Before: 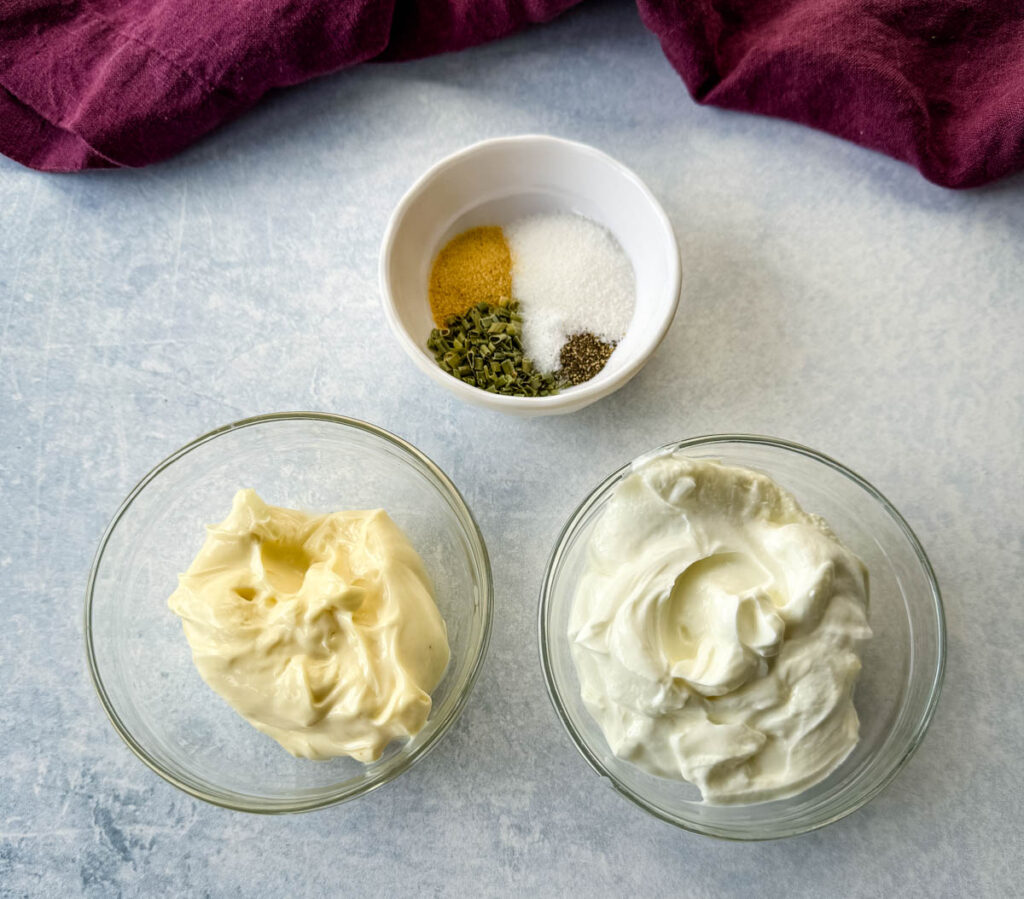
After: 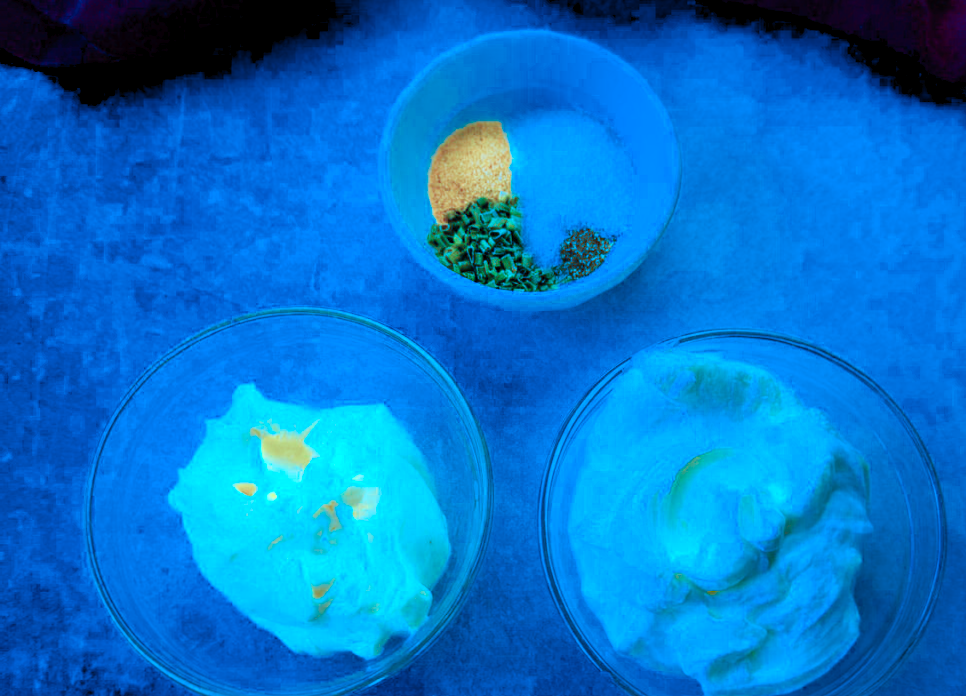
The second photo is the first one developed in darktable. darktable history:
tone curve: curves: ch0 [(0, 0) (0.003, 0.013) (0.011, 0.016) (0.025, 0.023) (0.044, 0.036) (0.069, 0.051) (0.1, 0.076) (0.136, 0.107) (0.177, 0.145) (0.224, 0.186) (0.277, 0.246) (0.335, 0.311) (0.399, 0.378) (0.468, 0.462) (0.543, 0.548) (0.623, 0.636) (0.709, 0.728) (0.801, 0.816) (0.898, 0.9) (1, 1)], preserve colors none
crop and rotate: angle 0.095°, top 11.704%, right 5.486%, bottom 10.69%
color calibration: output R [1.422, -0.35, -0.252, 0], output G [-0.238, 1.259, -0.084, 0], output B [-0.081, -0.196, 1.58, 0], output brightness [0.49, 0.671, -0.57, 0], illuminant custom, x 0.461, y 0.43, temperature 2617.48 K, saturation algorithm version 1 (2020)
